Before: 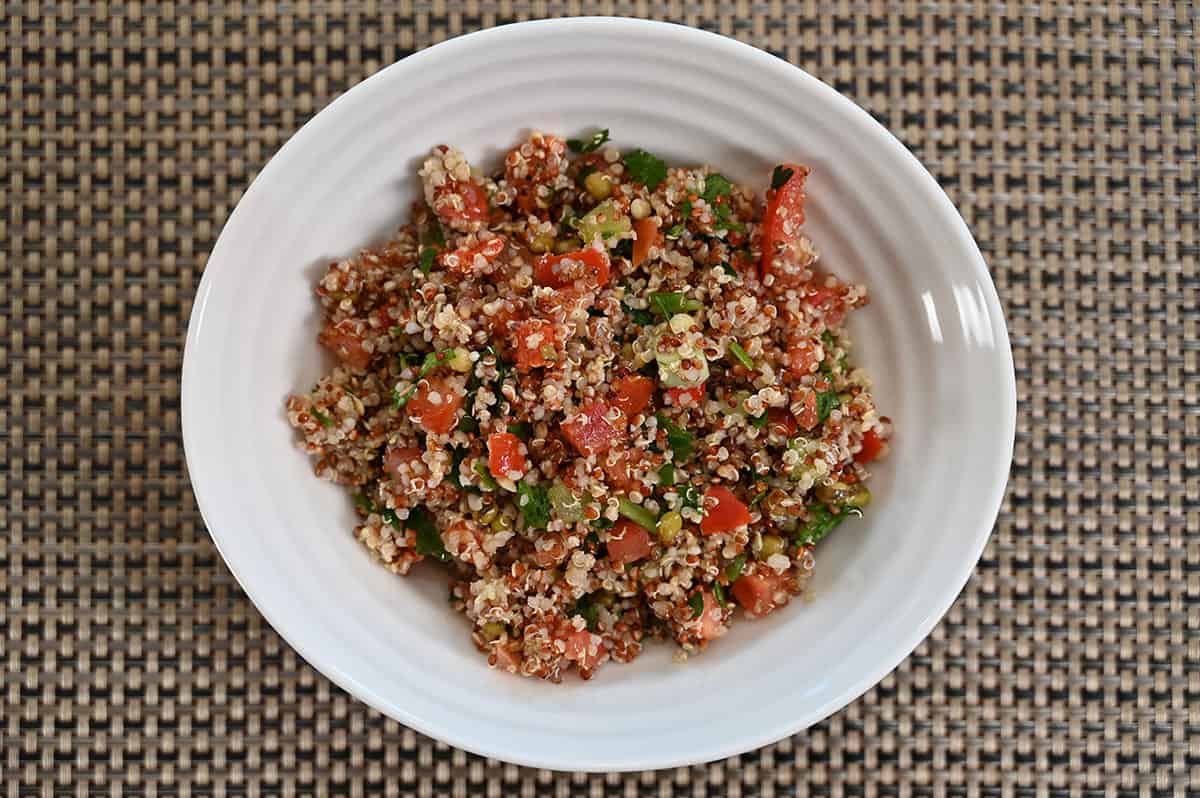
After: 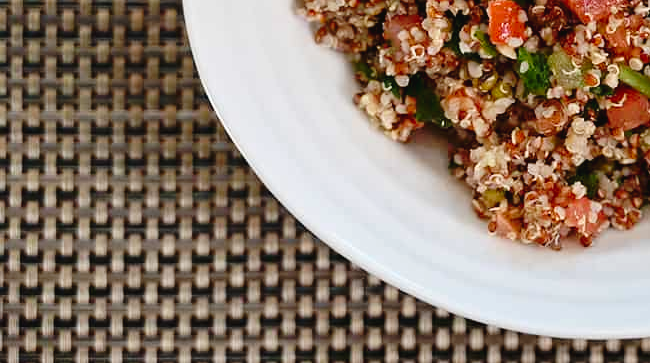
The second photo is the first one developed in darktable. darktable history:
crop and rotate: top 54.278%, right 45.796%, bottom 0.15%
tone curve: curves: ch0 [(0, 0) (0.003, 0.031) (0.011, 0.031) (0.025, 0.03) (0.044, 0.035) (0.069, 0.054) (0.1, 0.081) (0.136, 0.11) (0.177, 0.147) (0.224, 0.209) (0.277, 0.283) (0.335, 0.369) (0.399, 0.44) (0.468, 0.517) (0.543, 0.601) (0.623, 0.684) (0.709, 0.766) (0.801, 0.846) (0.898, 0.927) (1, 1)], preserve colors none
